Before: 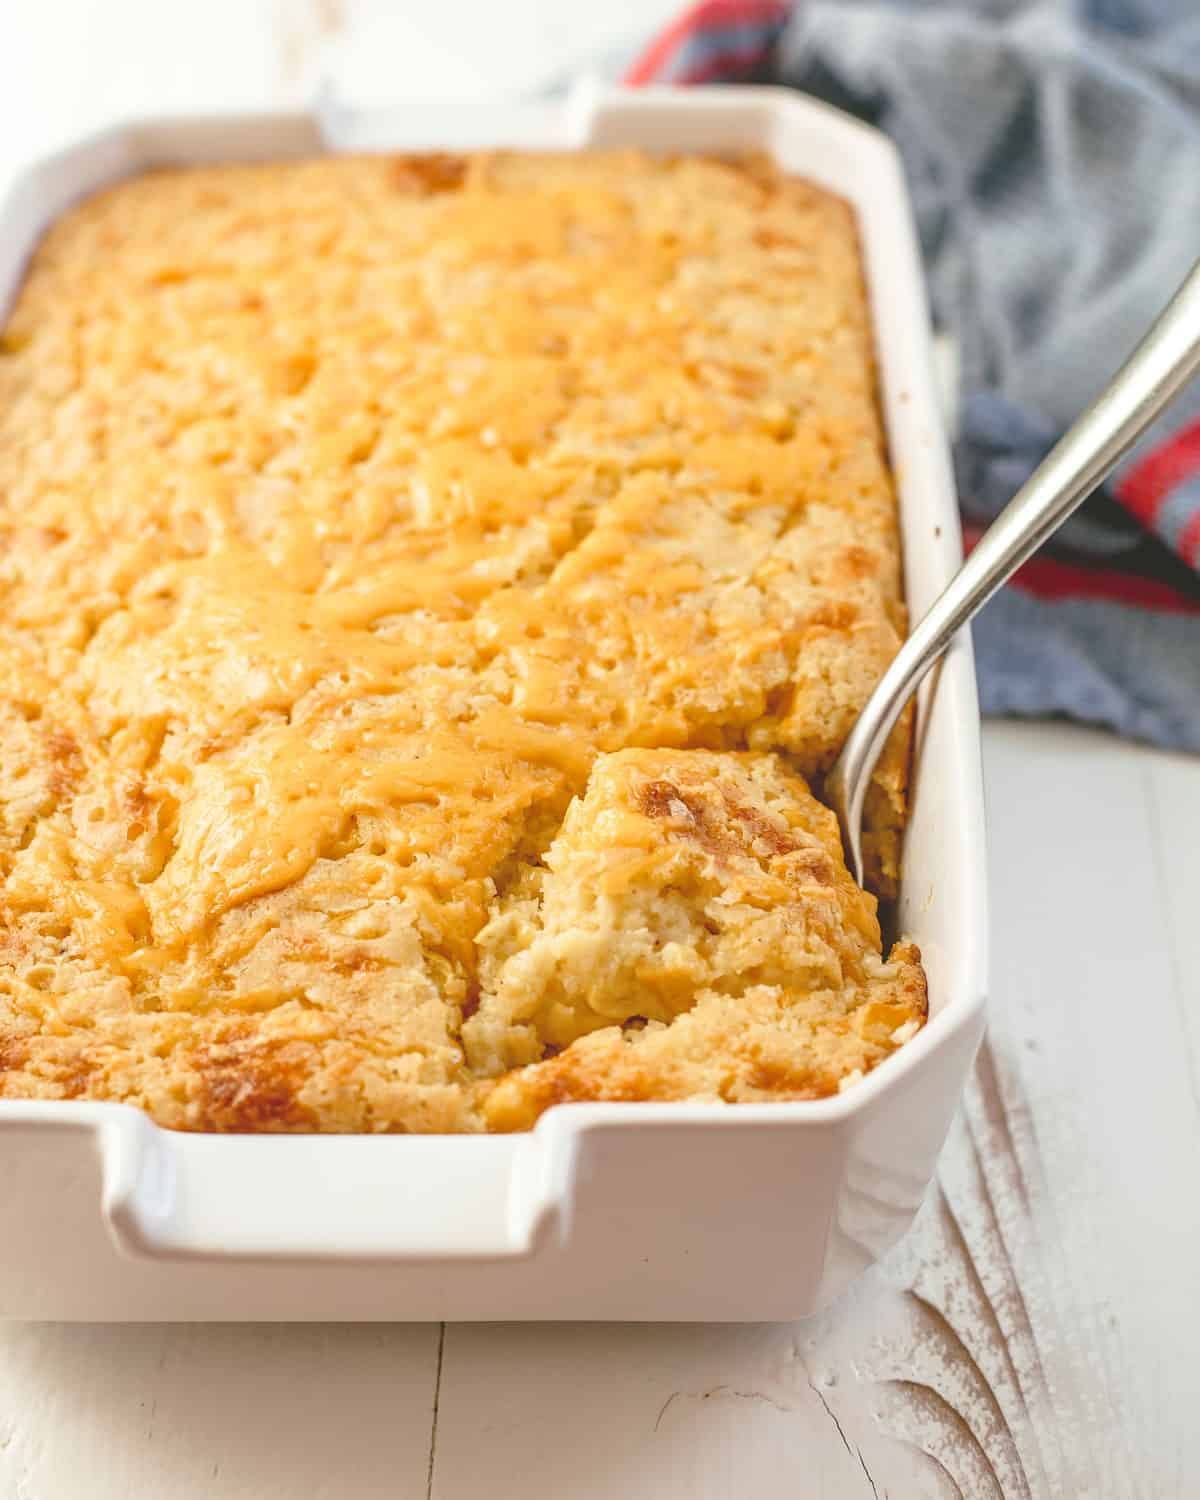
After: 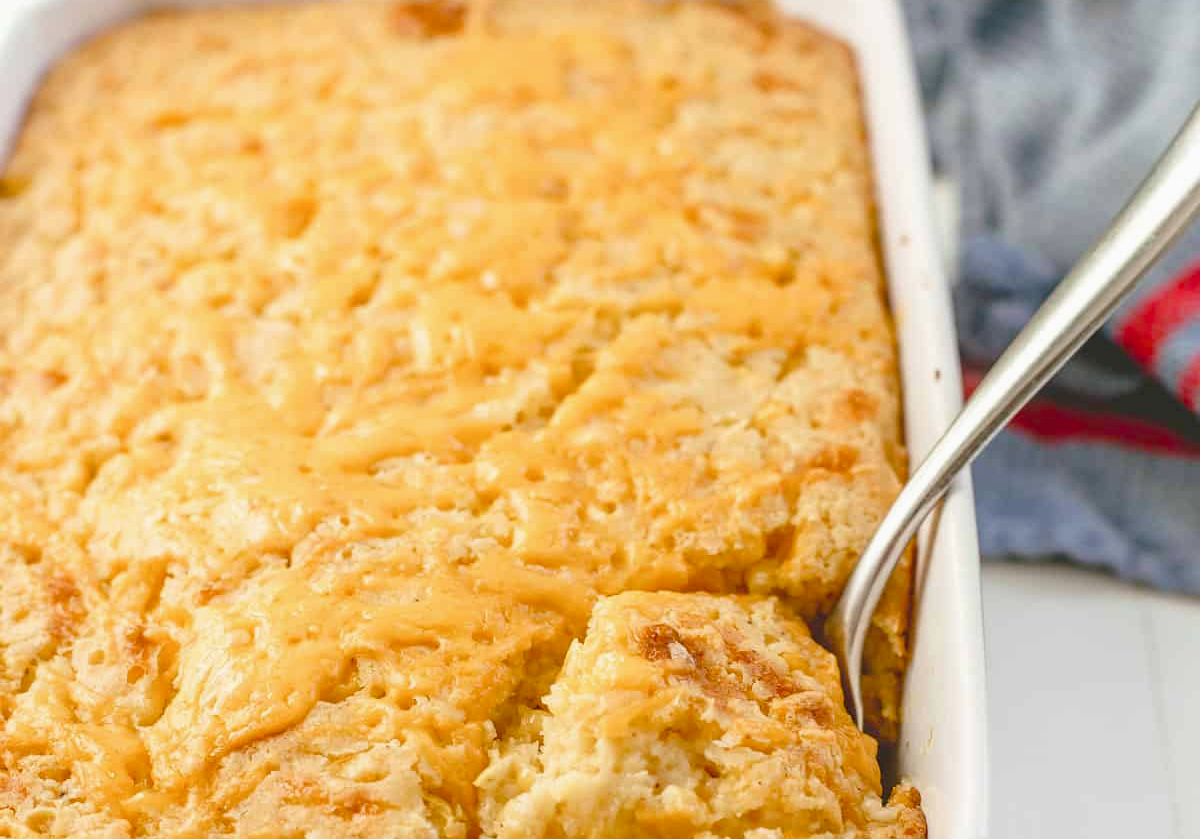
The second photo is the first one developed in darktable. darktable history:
crop and rotate: top 10.503%, bottom 33.504%
color balance rgb: perceptual saturation grading › global saturation 15.397%, perceptual saturation grading › highlights -19.025%, perceptual saturation grading › shadows 19.715%, perceptual brilliance grading › global brilliance 2.28%, perceptual brilliance grading › highlights -3.661%
